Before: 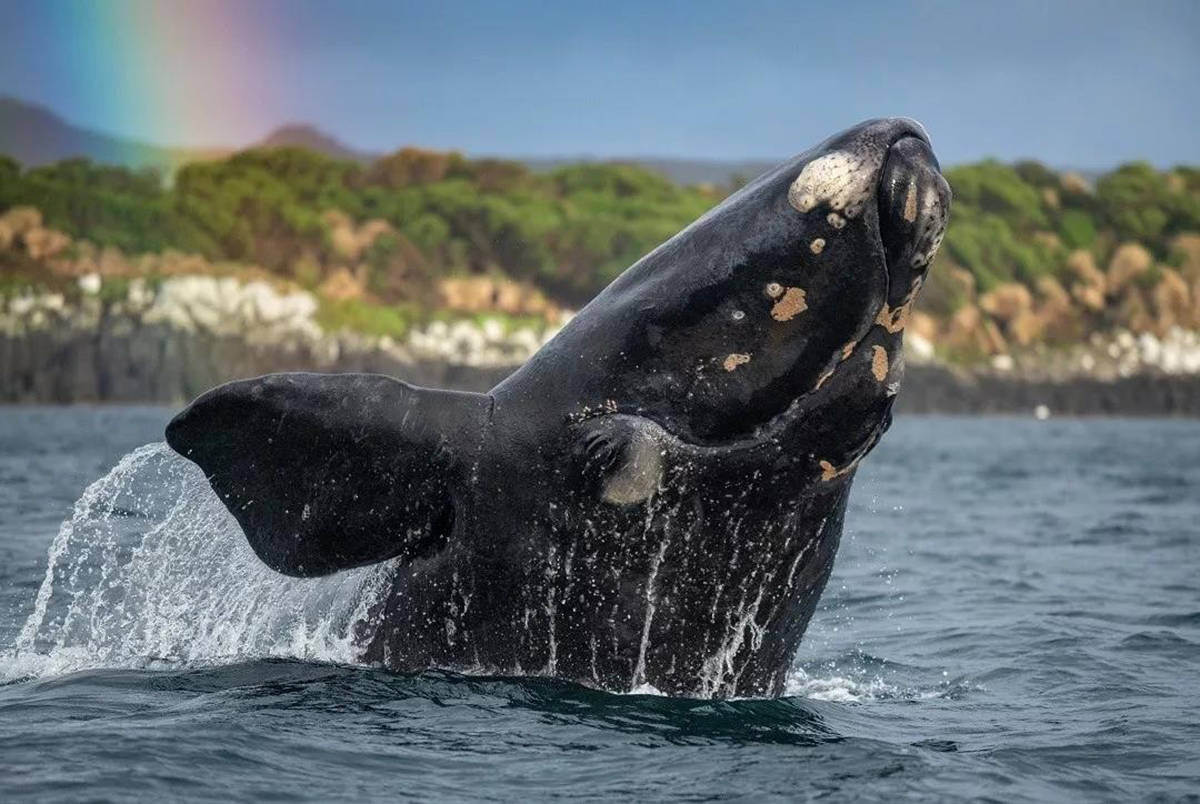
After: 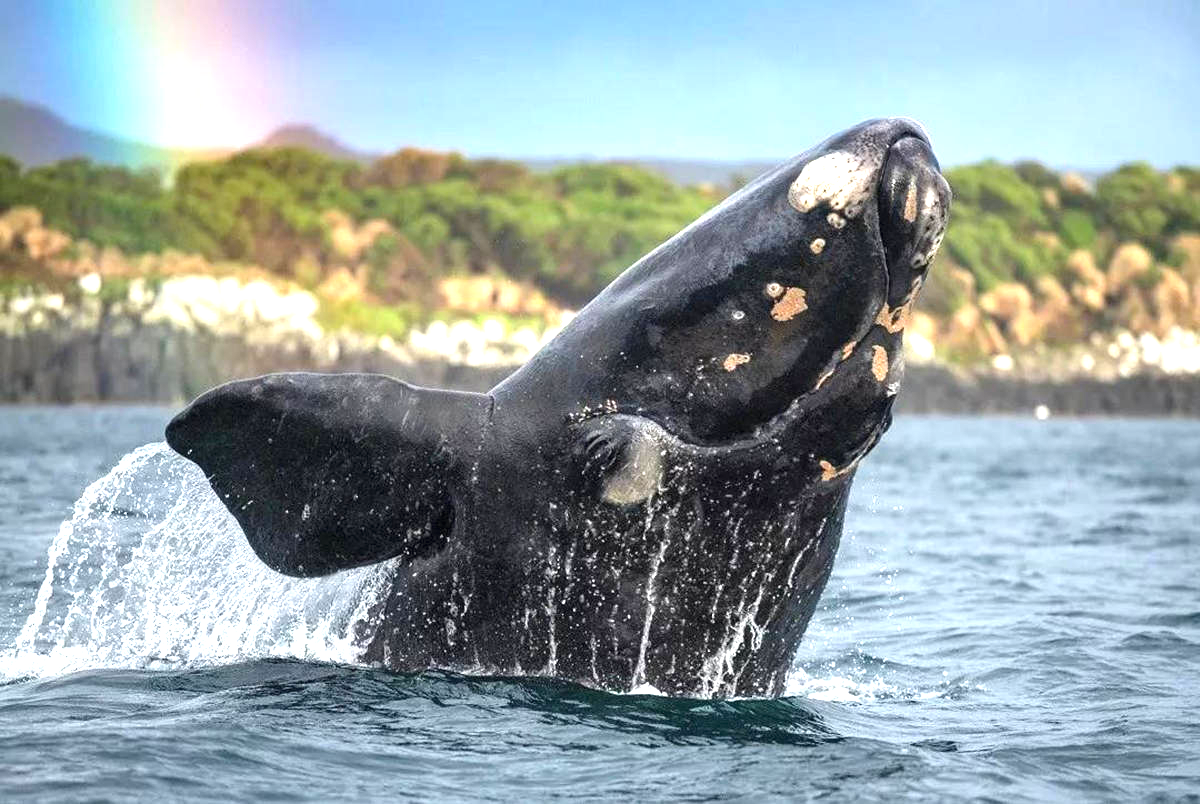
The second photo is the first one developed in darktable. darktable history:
exposure: black level correction 0, exposure 1.283 EV, compensate exposure bias true, compensate highlight preservation false
